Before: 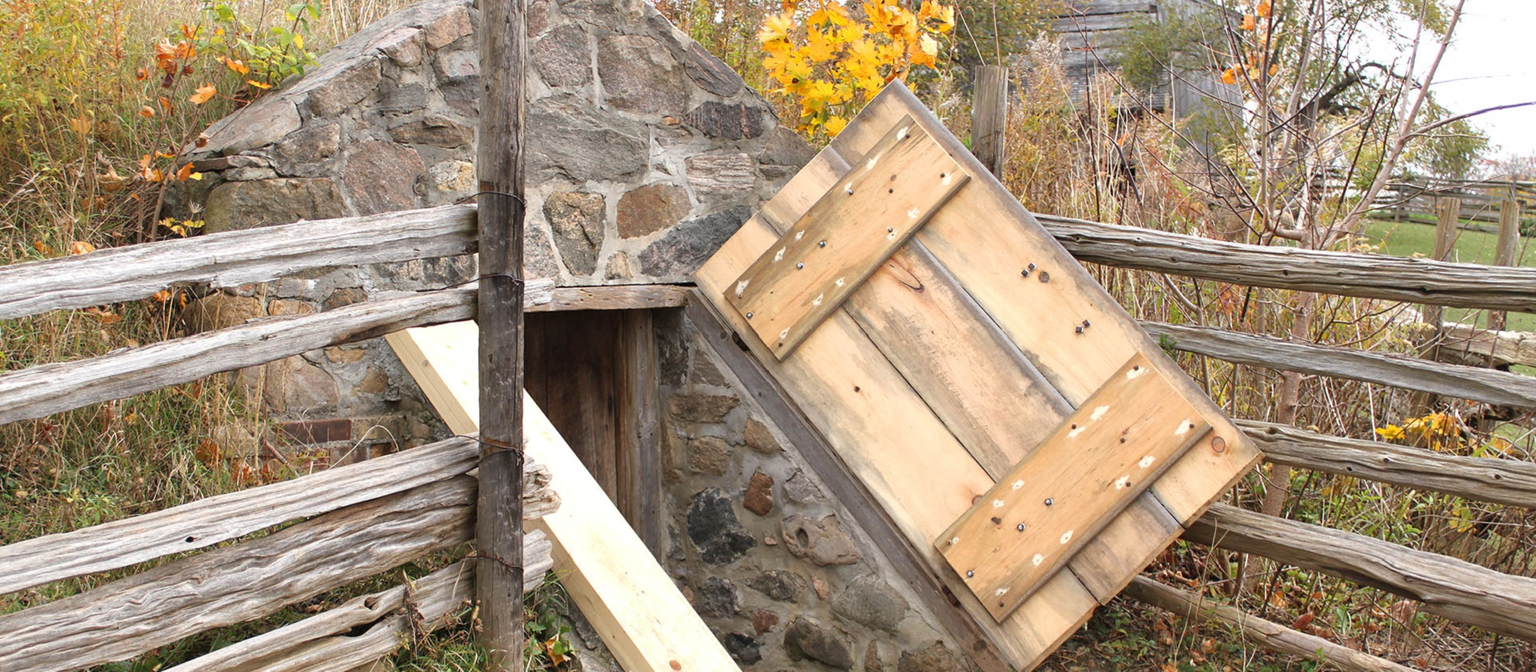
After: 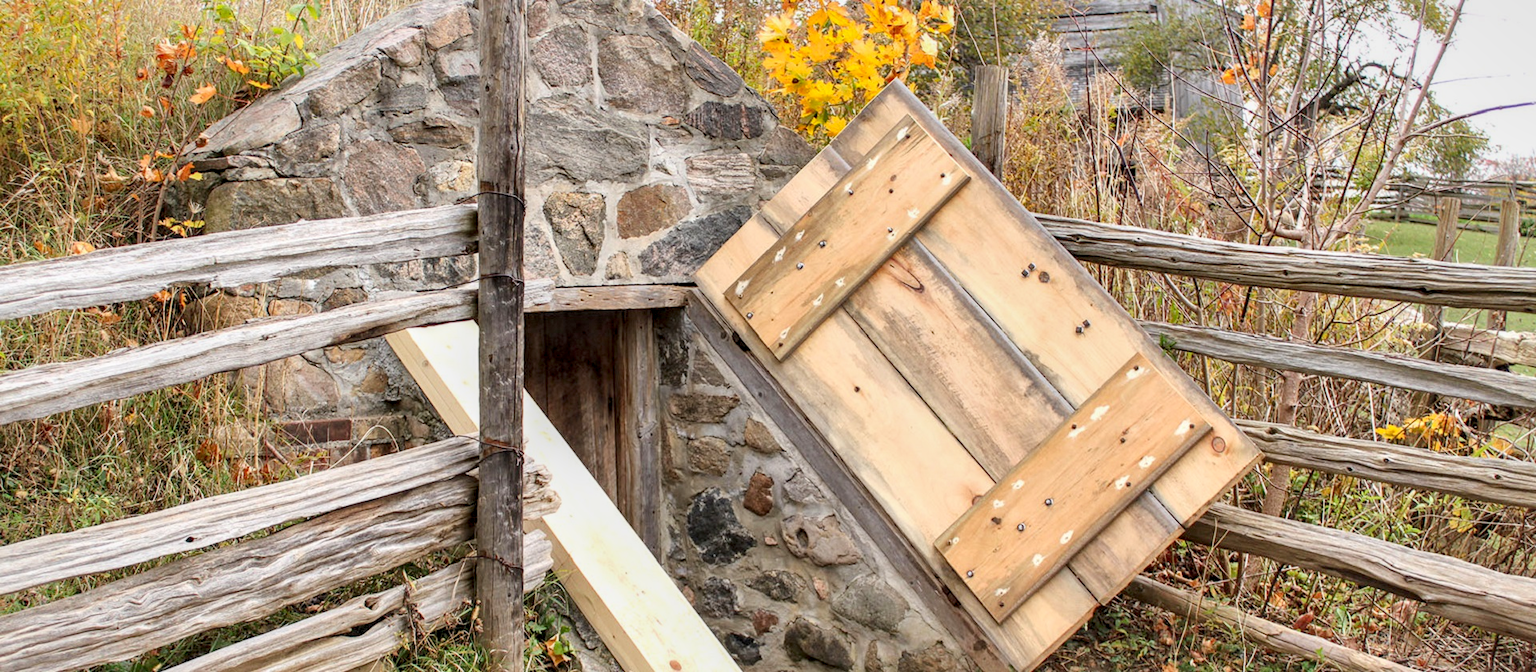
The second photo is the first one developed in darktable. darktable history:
local contrast: detail 161%
shadows and highlights: on, module defaults
contrast brightness saturation: contrast 0.203, brightness 0.163, saturation 0.227
filmic rgb: middle gray luminance 18.25%, black relative exposure -10.51 EV, white relative exposure 3.42 EV, target black luminance 0%, hardness 6.02, latitude 98.04%, contrast 0.839, shadows ↔ highlights balance 0.616%
